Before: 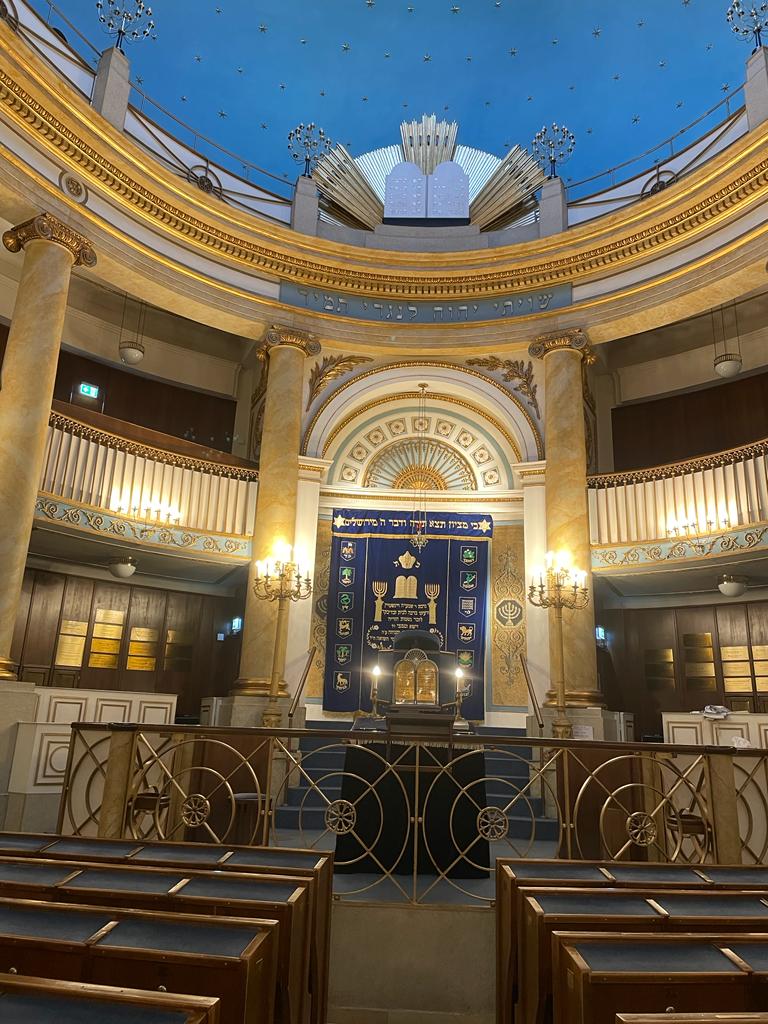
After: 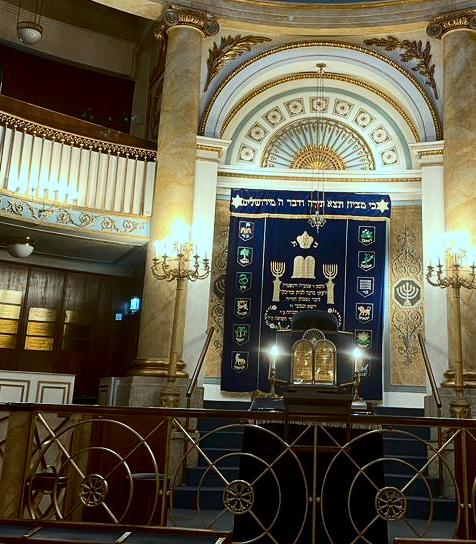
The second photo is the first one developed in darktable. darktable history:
exposure: black level correction 0.009, exposure -0.159 EV, compensate highlight preservation false
contrast brightness saturation: contrast 0.28
crop: left 13.312%, top 31.28%, right 24.627%, bottom 15.582%
color correction: highlights a* -11.71, highlights b* -15.58
